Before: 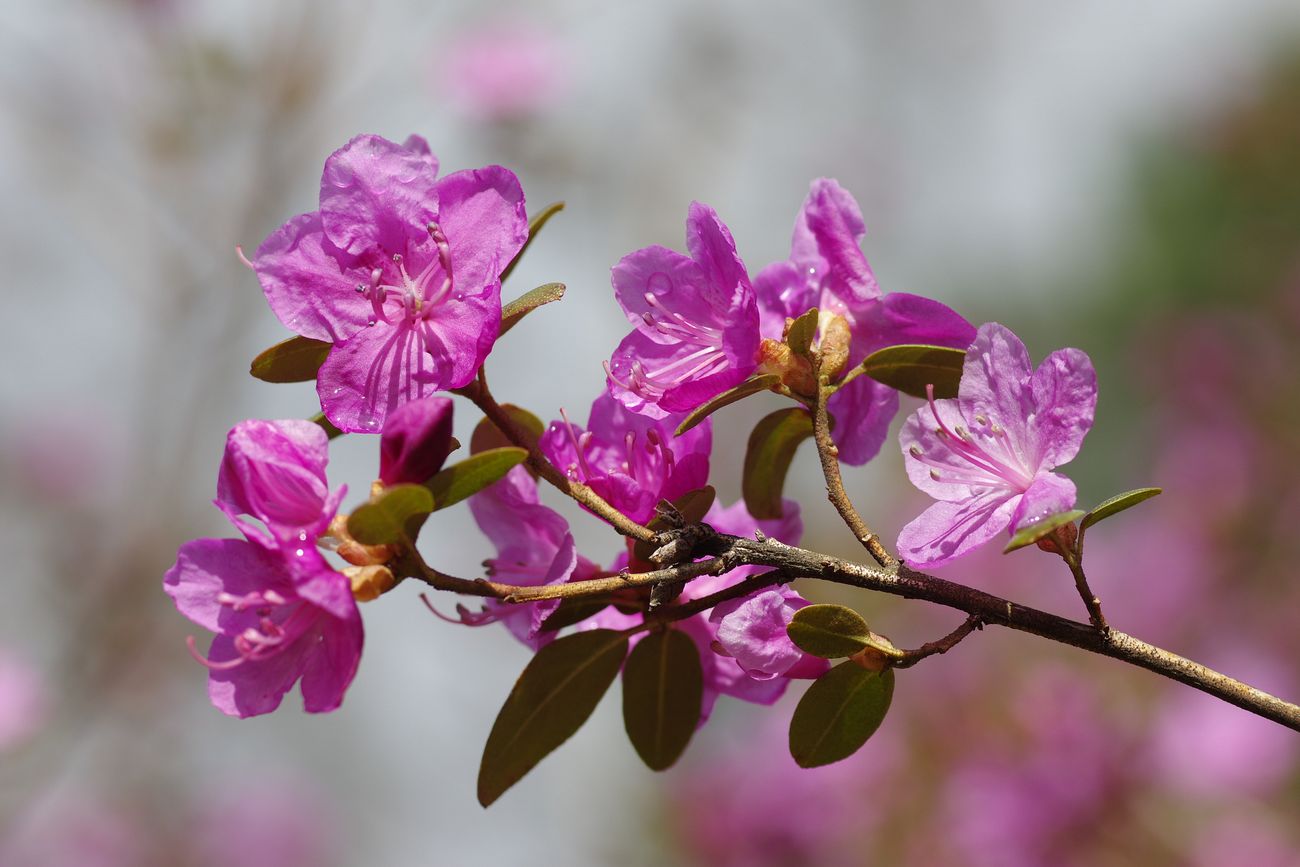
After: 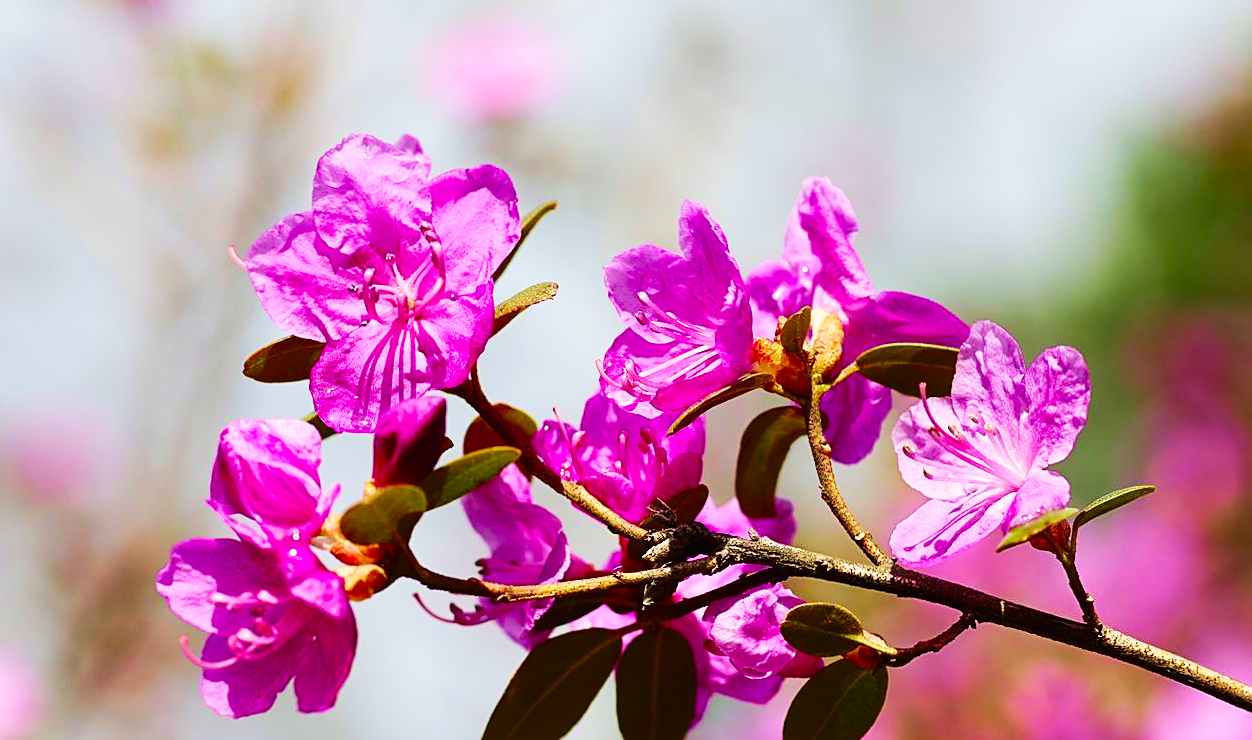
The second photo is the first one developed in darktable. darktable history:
sharpen: on, module defaults
contrast brightness saturation: contrast 0.18, saturation 0.301
velvia: strength 50.13%
crop and rotate: angle 0.121°, left 0.425%, right 2.901%, bottom 14.353%
base curve: curves: ch0 [(0, 0) (0.032, 0.025) (0.121, 0.166) (0.206, 0.329) (0.605, 0.79) (1, 1)], preserve colors none
